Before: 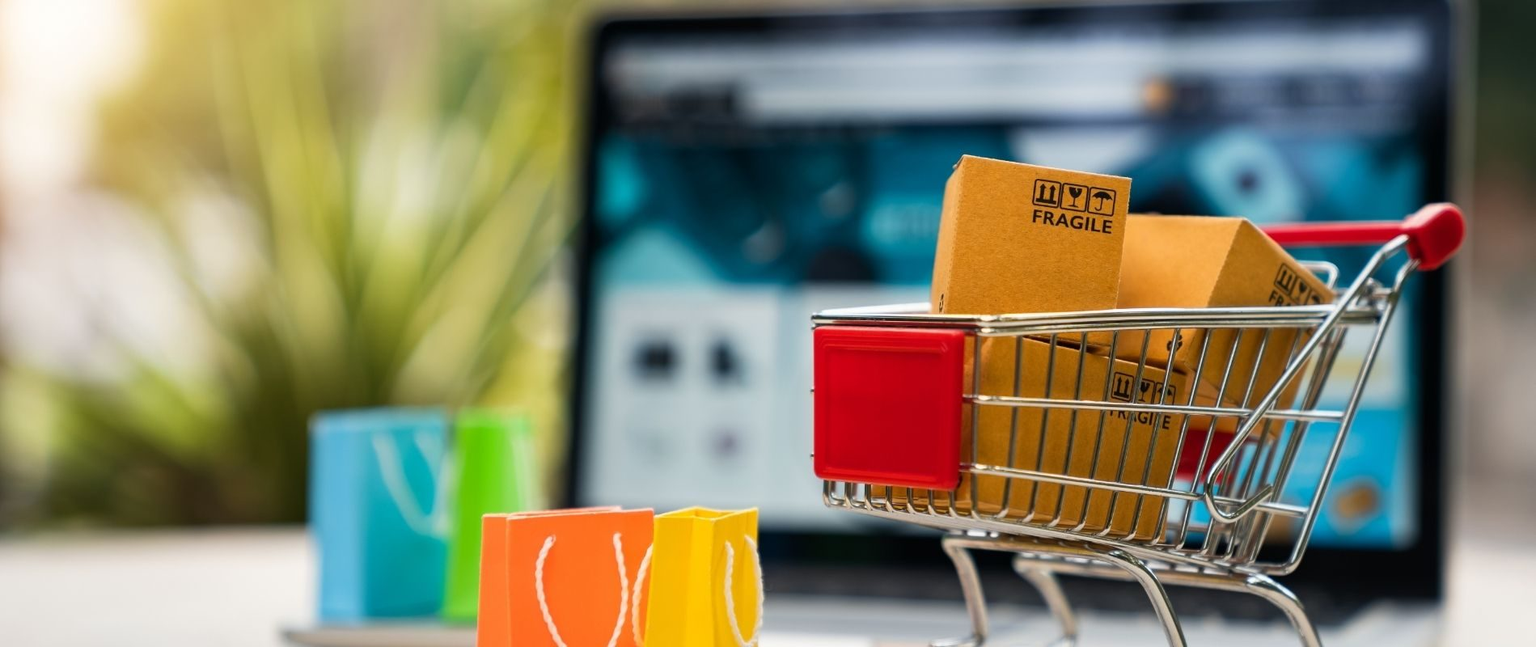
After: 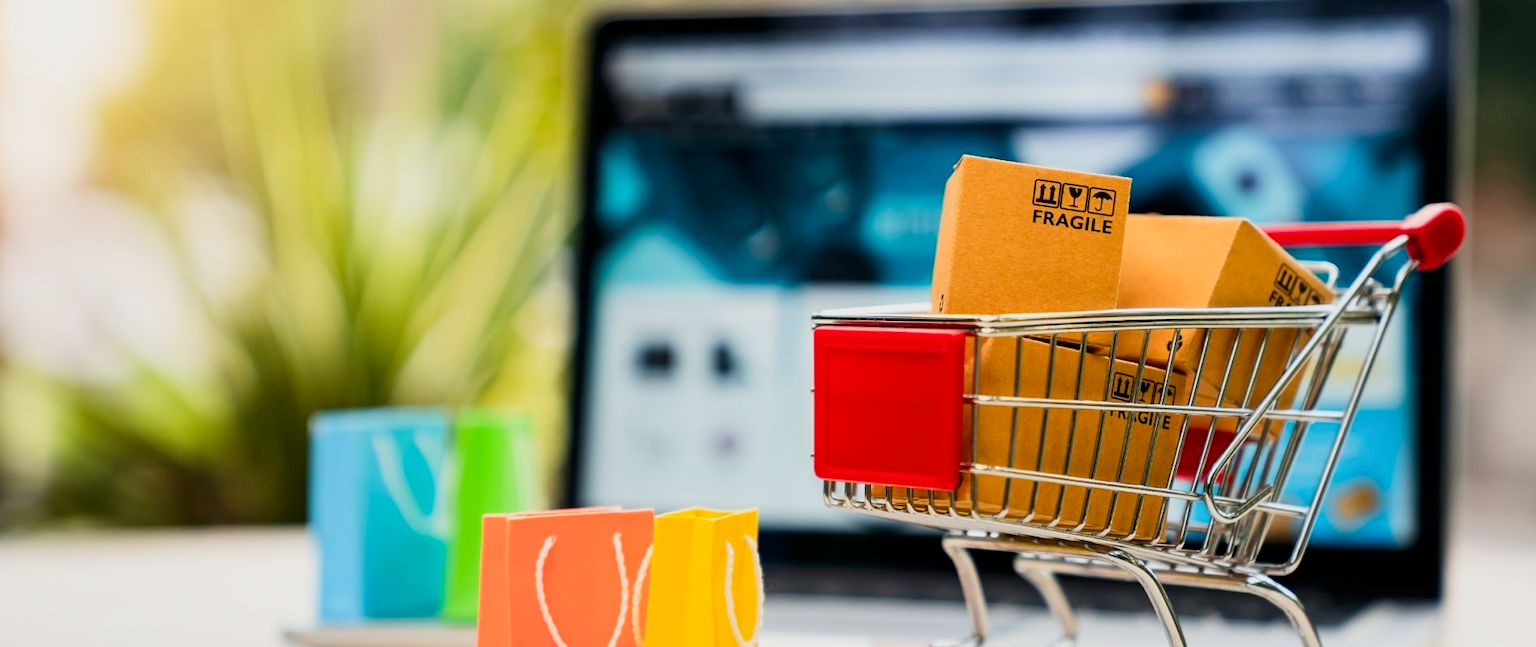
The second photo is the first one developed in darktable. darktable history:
contrast brightness saturation: contrast 0.132, brightness -0.046, saturation 0.157
exposure: exposure 0.697 EV, compensate highlight preservation false
filmic rgb: black relative exposure -7.65 EV, white relative exposure 4.56 EV, threshold 5.99 EV, hardness 3.61, enable highlight reconstruction true
